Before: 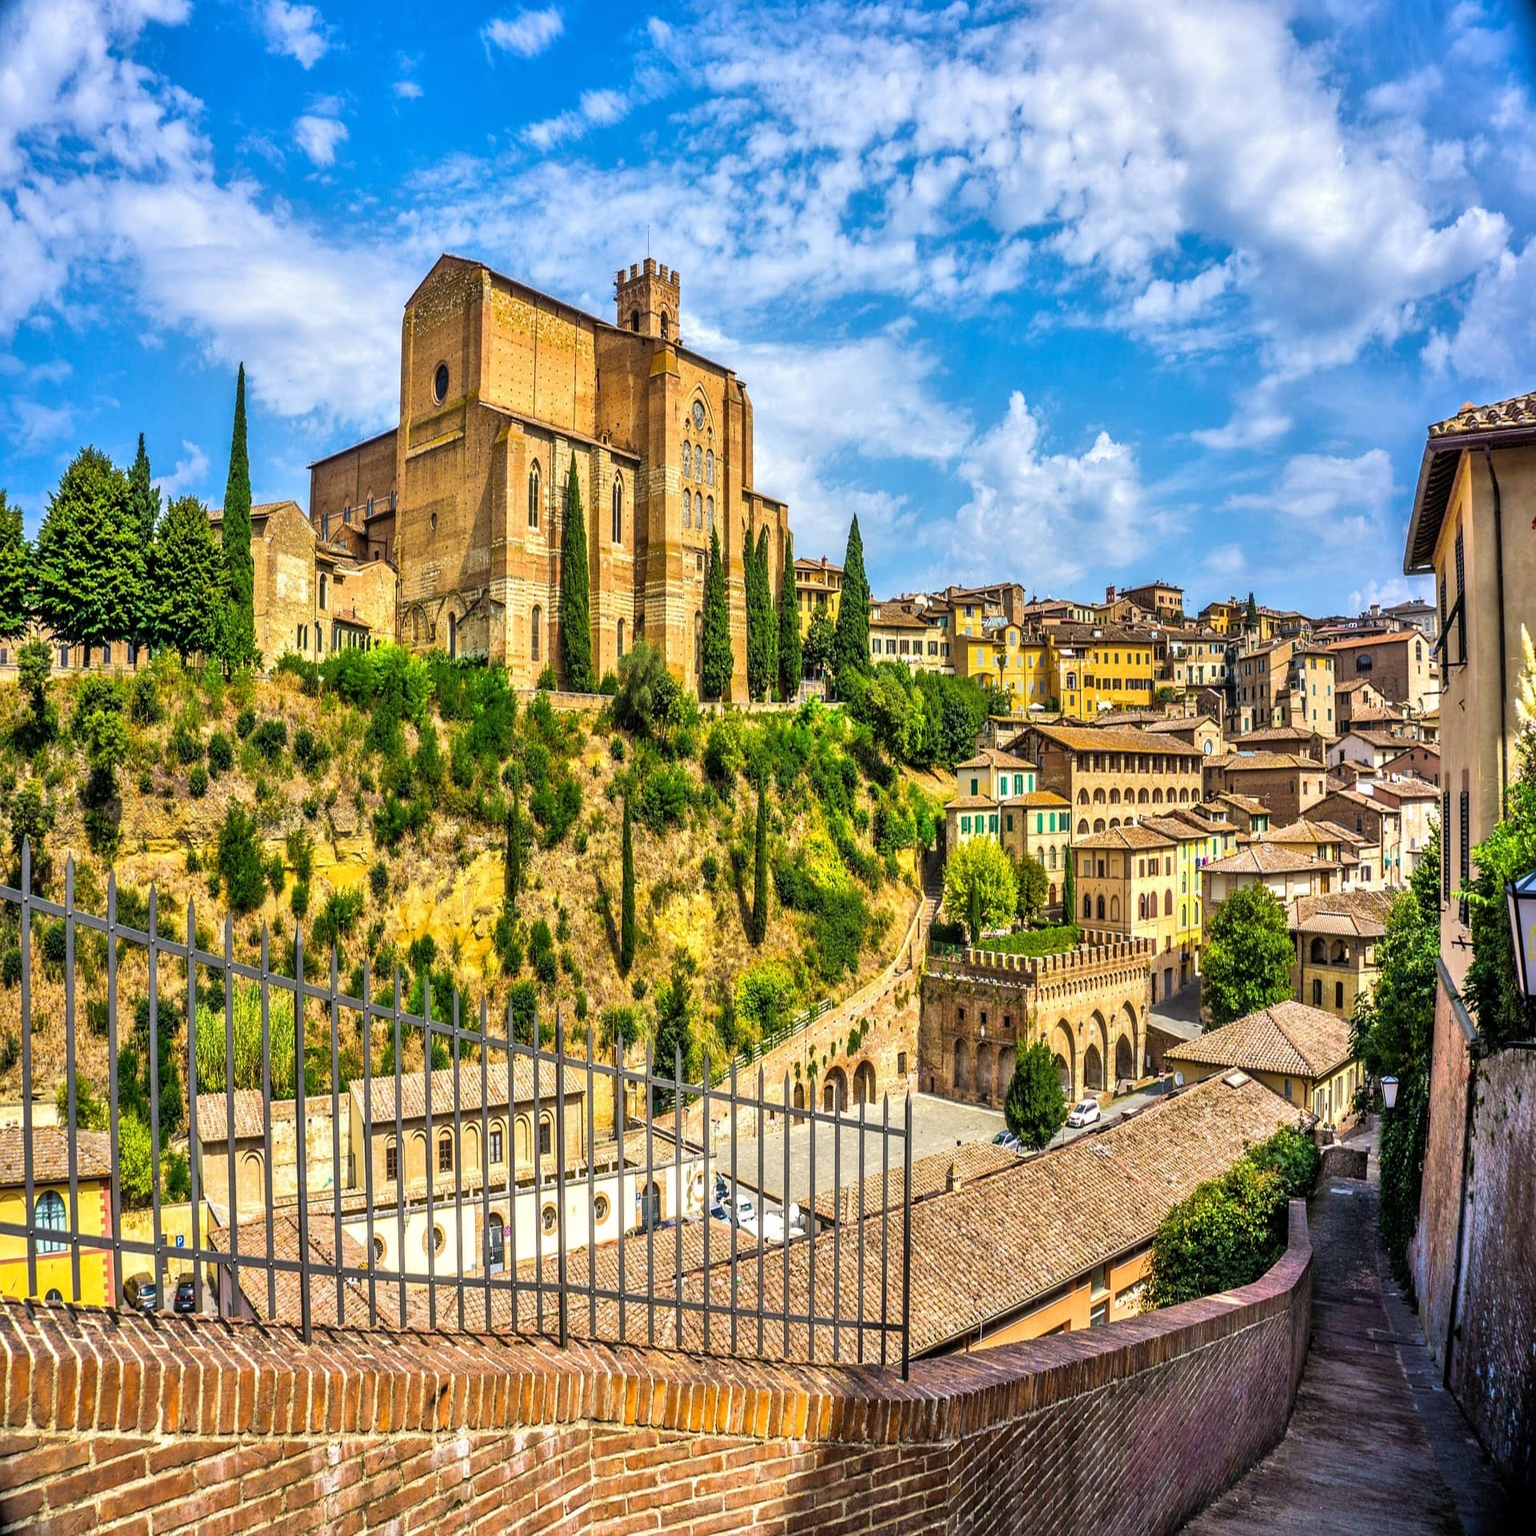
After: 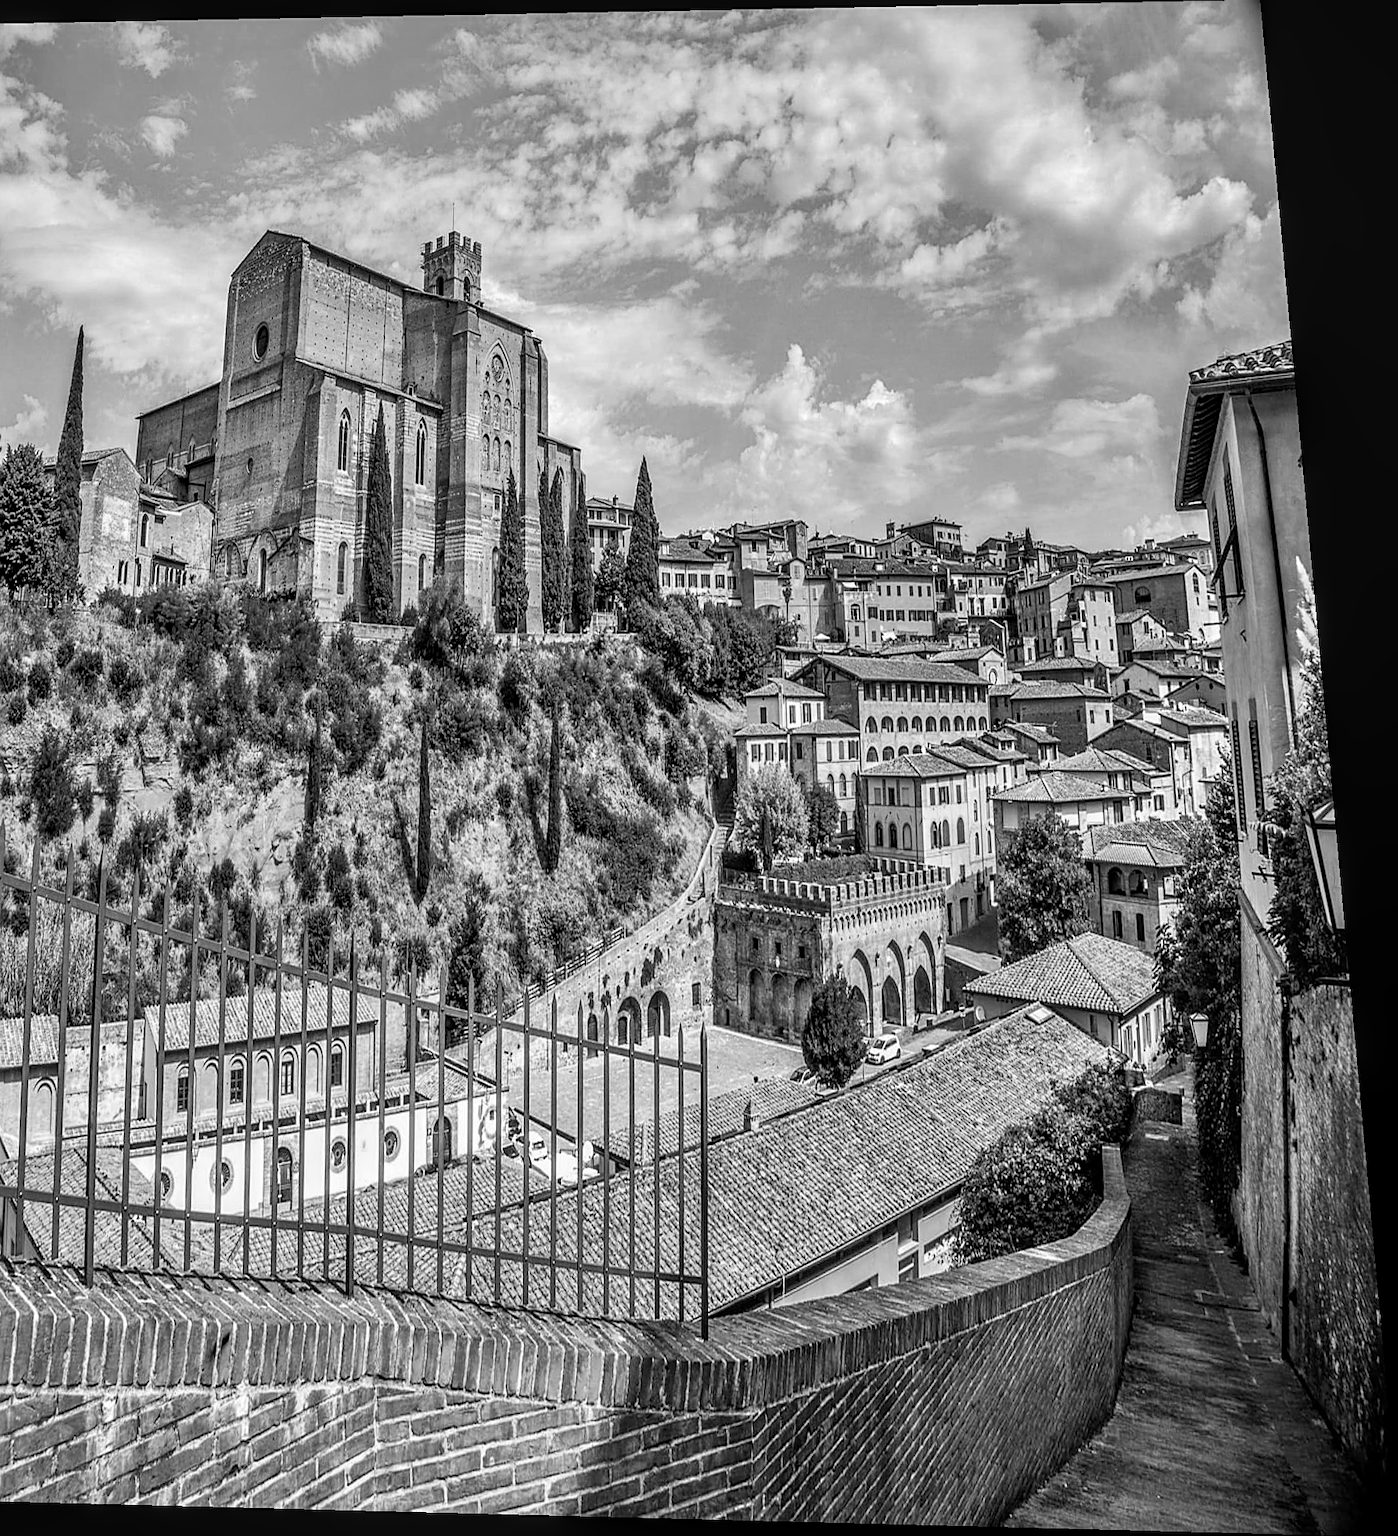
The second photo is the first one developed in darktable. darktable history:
color calibration: output gray [0.267, 0.423, 0.261, 0], illuminant same as pipeline (D50), adaptation none (bypass)
local contrast: on, module defaults
sharpen: on, module defaults
crop and rotate: left 14.584%
rotate and perspective: rotation 0.128°, lens shift (vertical) -0.181, lens shift (horizontal) -0.044, shear 0.001, automatic cropping off
